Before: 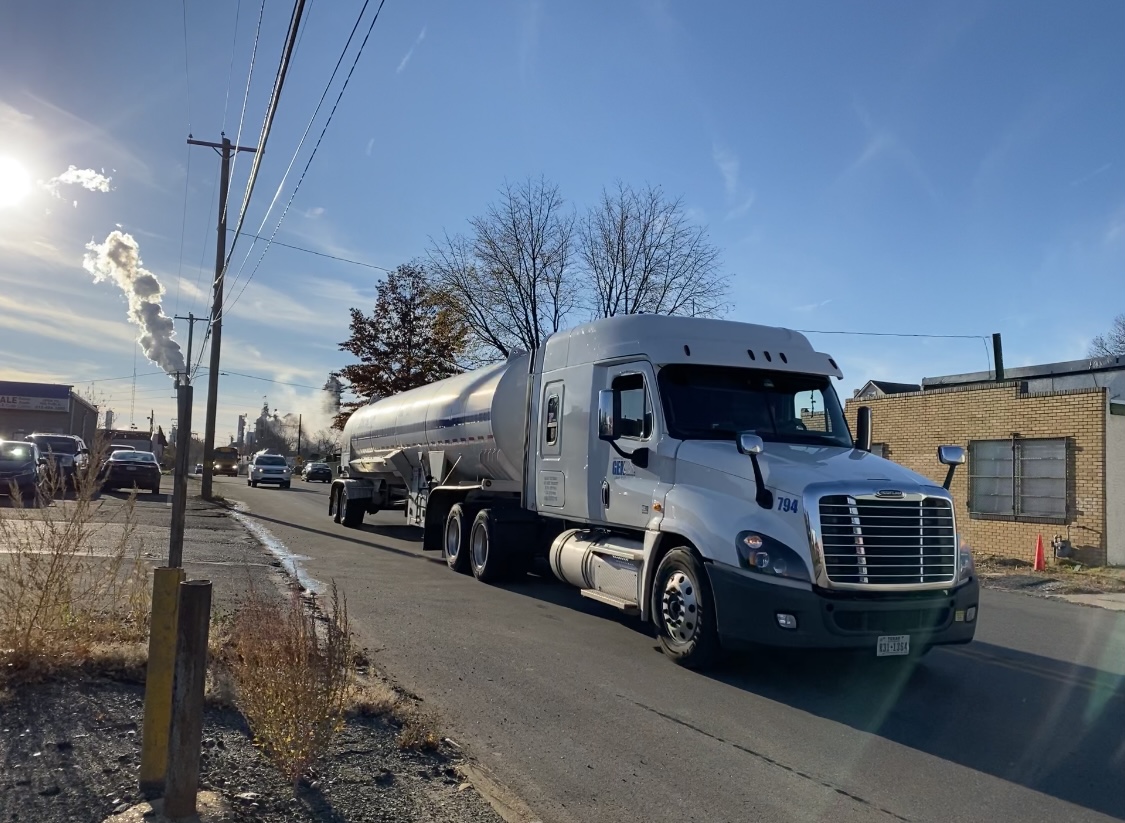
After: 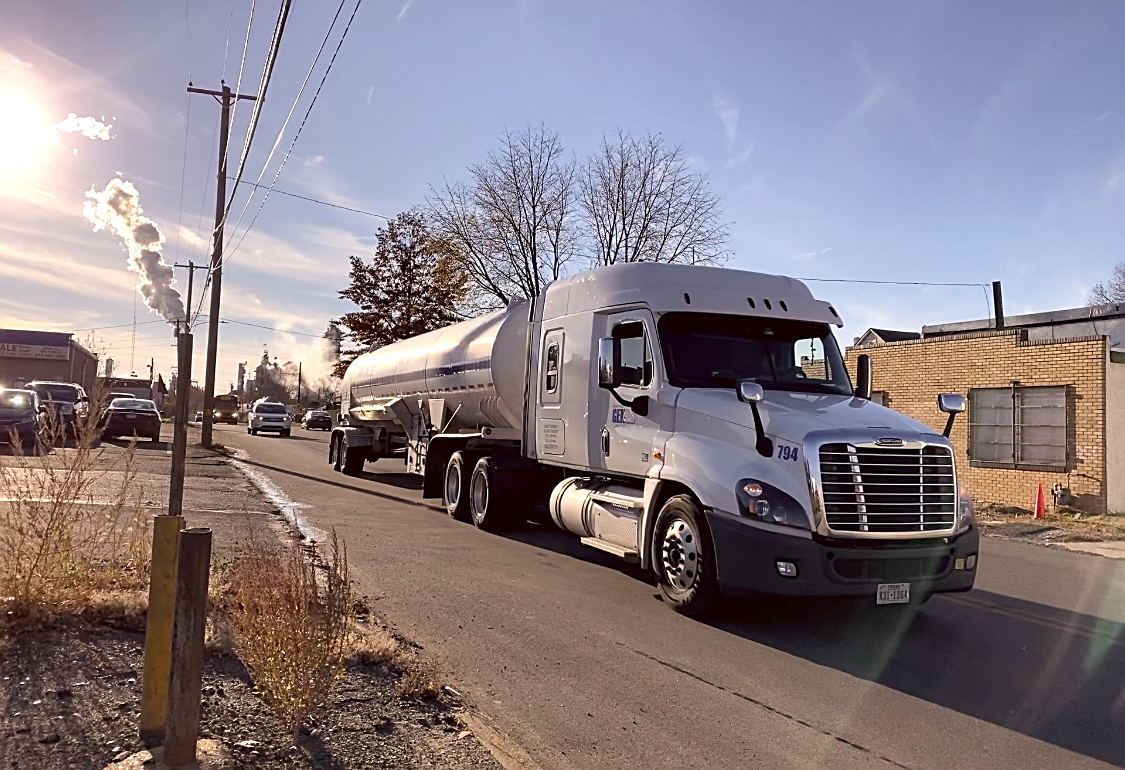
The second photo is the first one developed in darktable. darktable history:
exposure: black level correction 0.001, exposure 0.498 EV, compensate highlight preservation false
crop and rotate: top 6.371%
sharpen: on, module defaults
color correction: highlights a* 10.22, highlights b* 9.74, shadows a* 8.91, shadows b* 8.25, saturation 0.804
